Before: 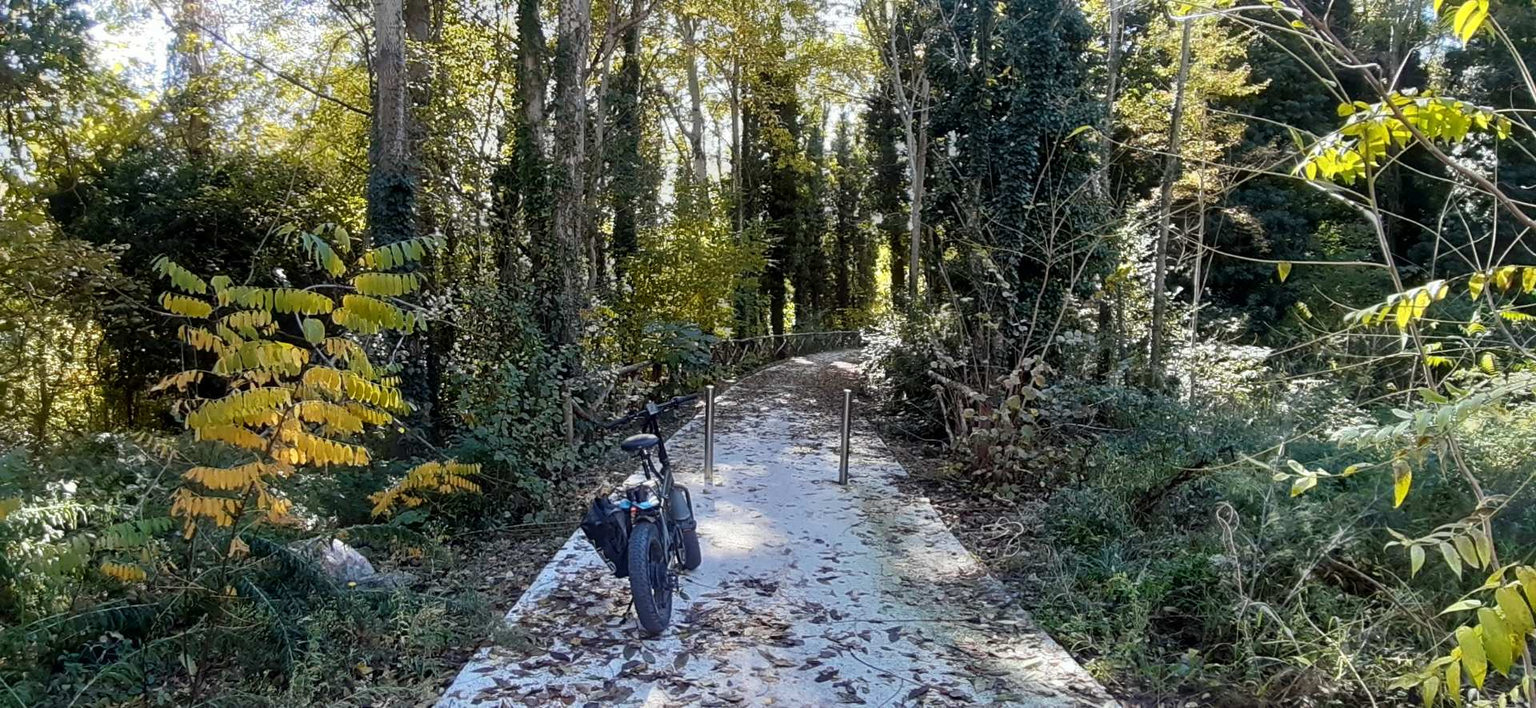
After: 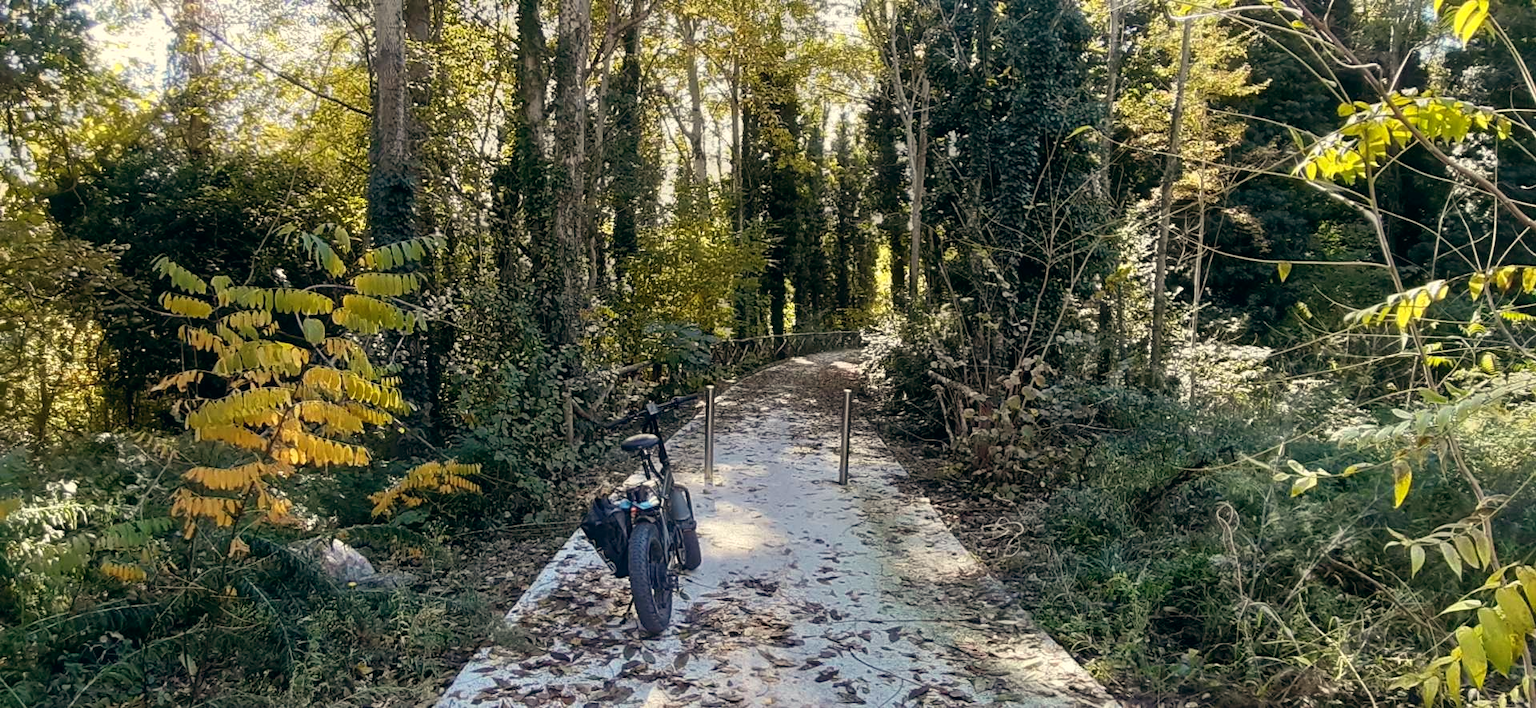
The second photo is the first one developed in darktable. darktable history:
color balance: lift [1, 0.998, 1.001, 1.002], gamma [1, 1.02, 1, 0.98], gain [1, 1.02, 1.003, 0.98]
white balance: red 1.029, blue 0.92
